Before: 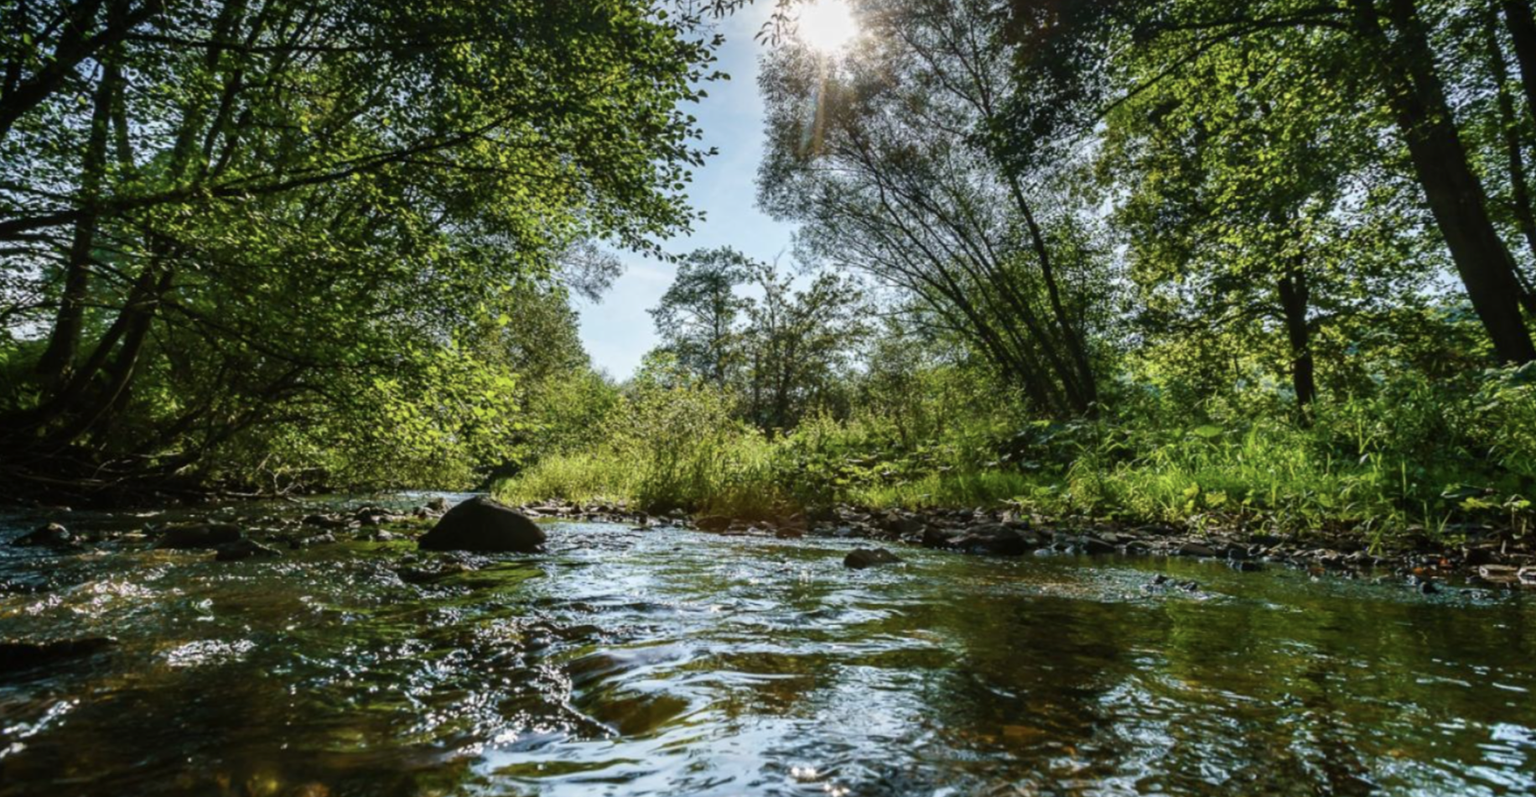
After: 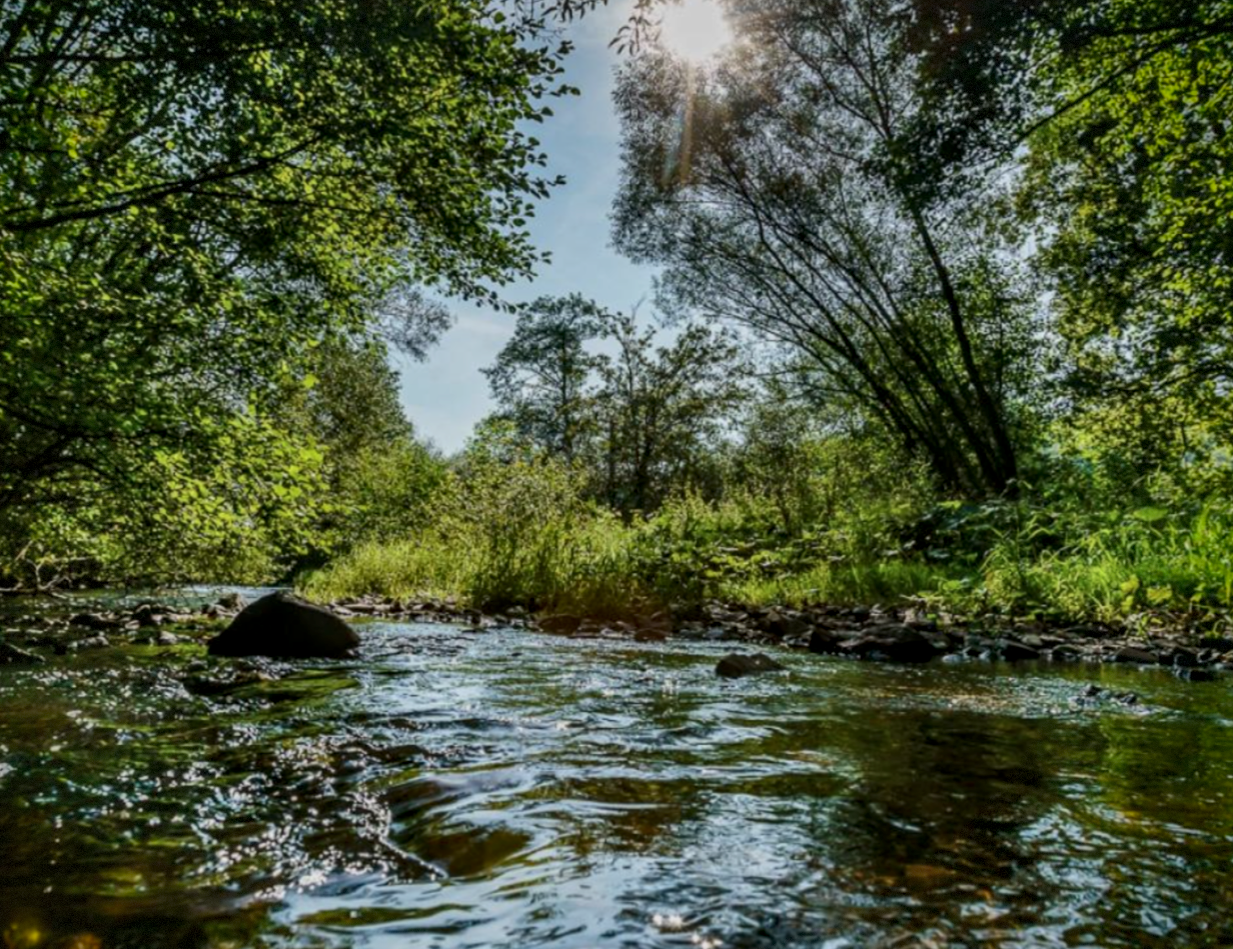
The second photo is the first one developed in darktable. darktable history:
shadows and highlights: shadows 43.58, white point adjustment -1.31, soften with gaussian
local contrast: detail 130%
crop and rotate: left 15.901%, right 16.791%
vignetting: saturation 0.368, dithering 8-bit output
exposure: exposure -0.58 EV, compensate highlight preservation false
